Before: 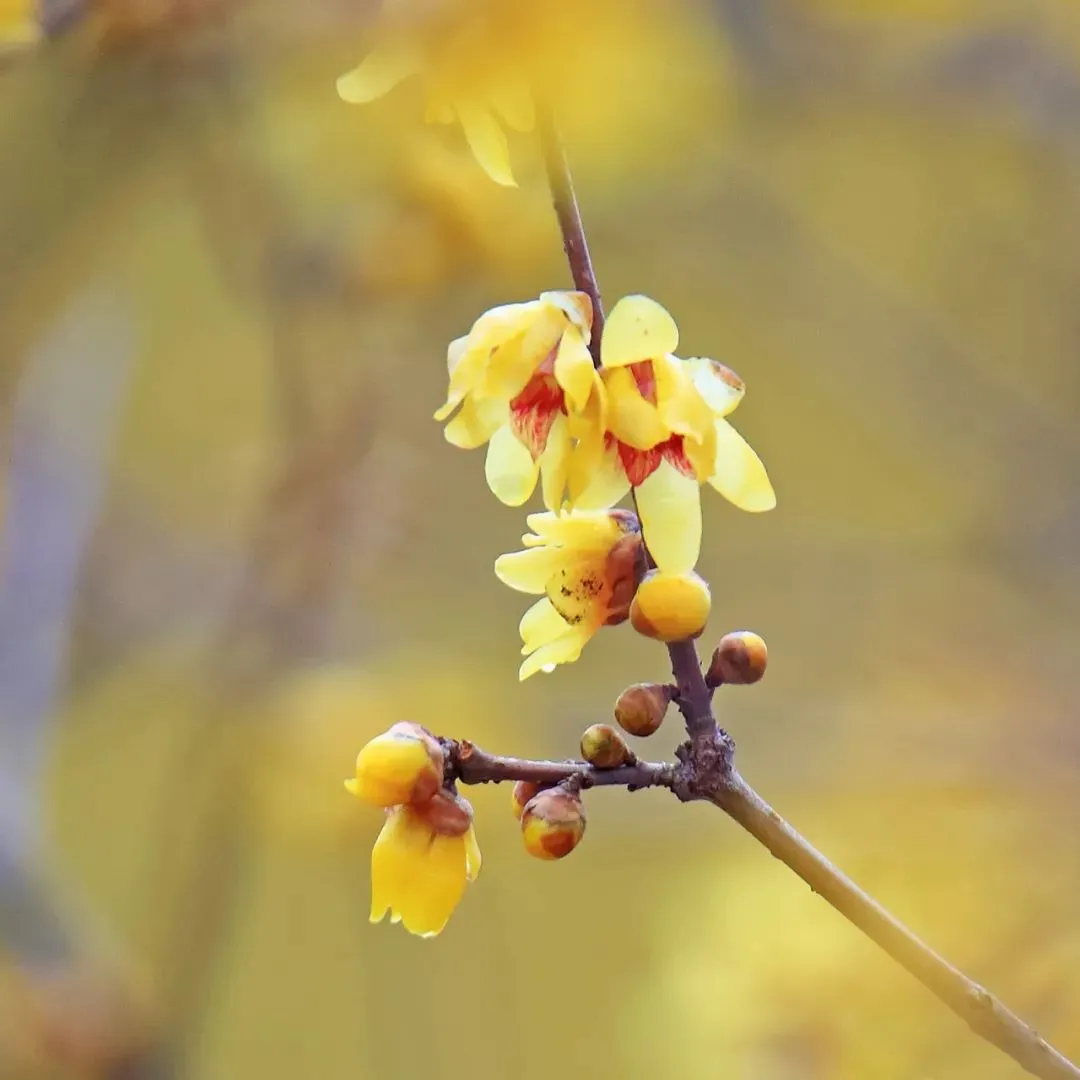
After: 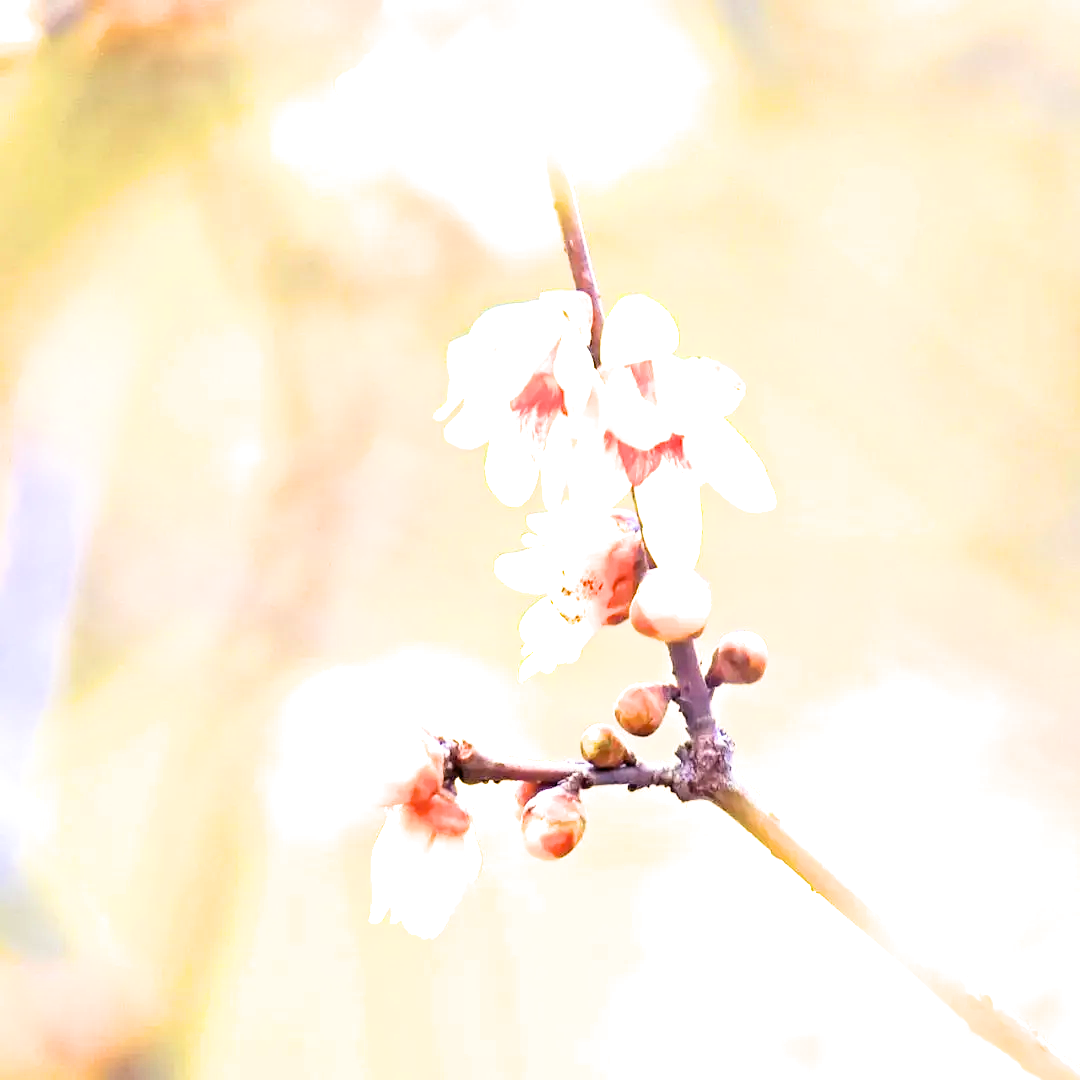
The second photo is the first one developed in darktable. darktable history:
filmic rgb: middle gray luminance 21.99%, black relative exposure -14.04 EV, white relative exposure 2.96 EV, target black luminance 0%, hardness 8.75, latitude 60.14%, contrast 1.21, highlights saturation mix 5.85%, shadows ↔ highlights balance 41.78%
exposure: black level correction 0.001, exposure 1.992 EV, compensate highlight preservation false
